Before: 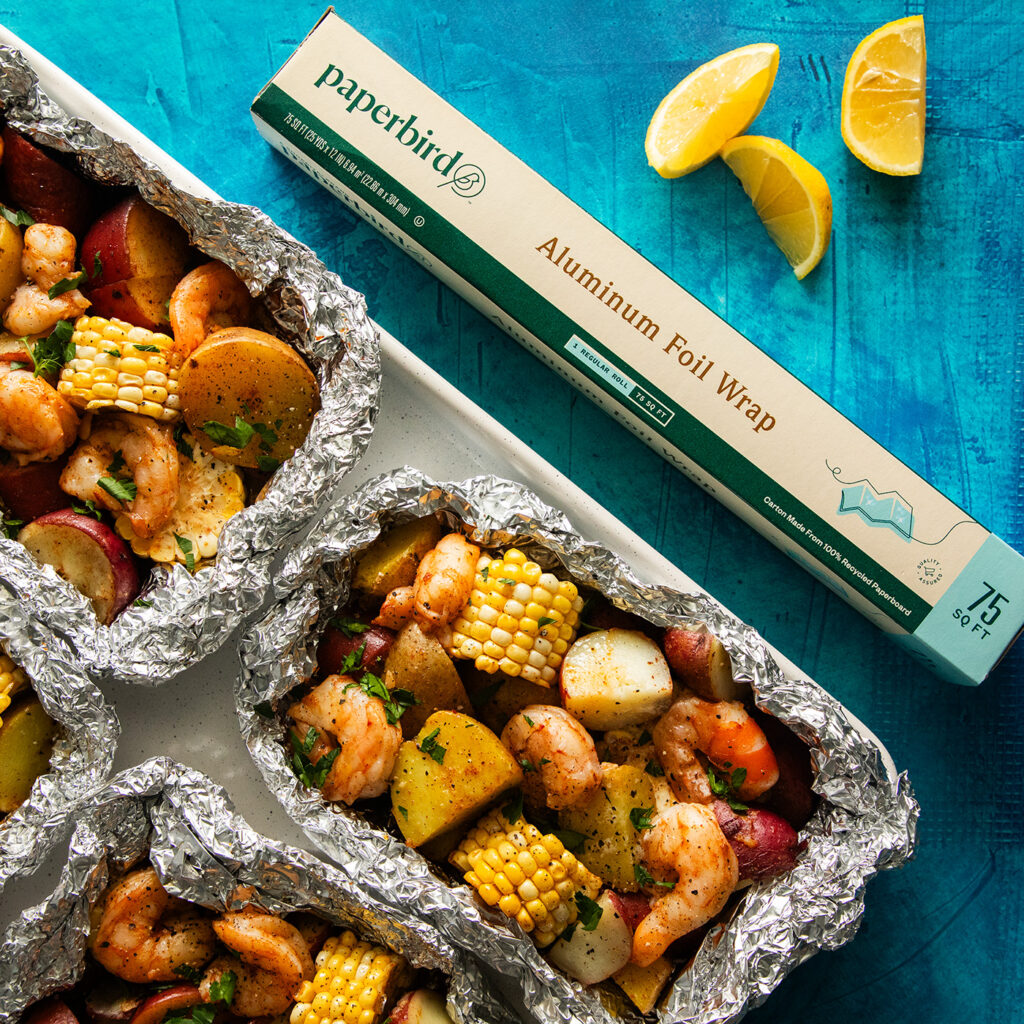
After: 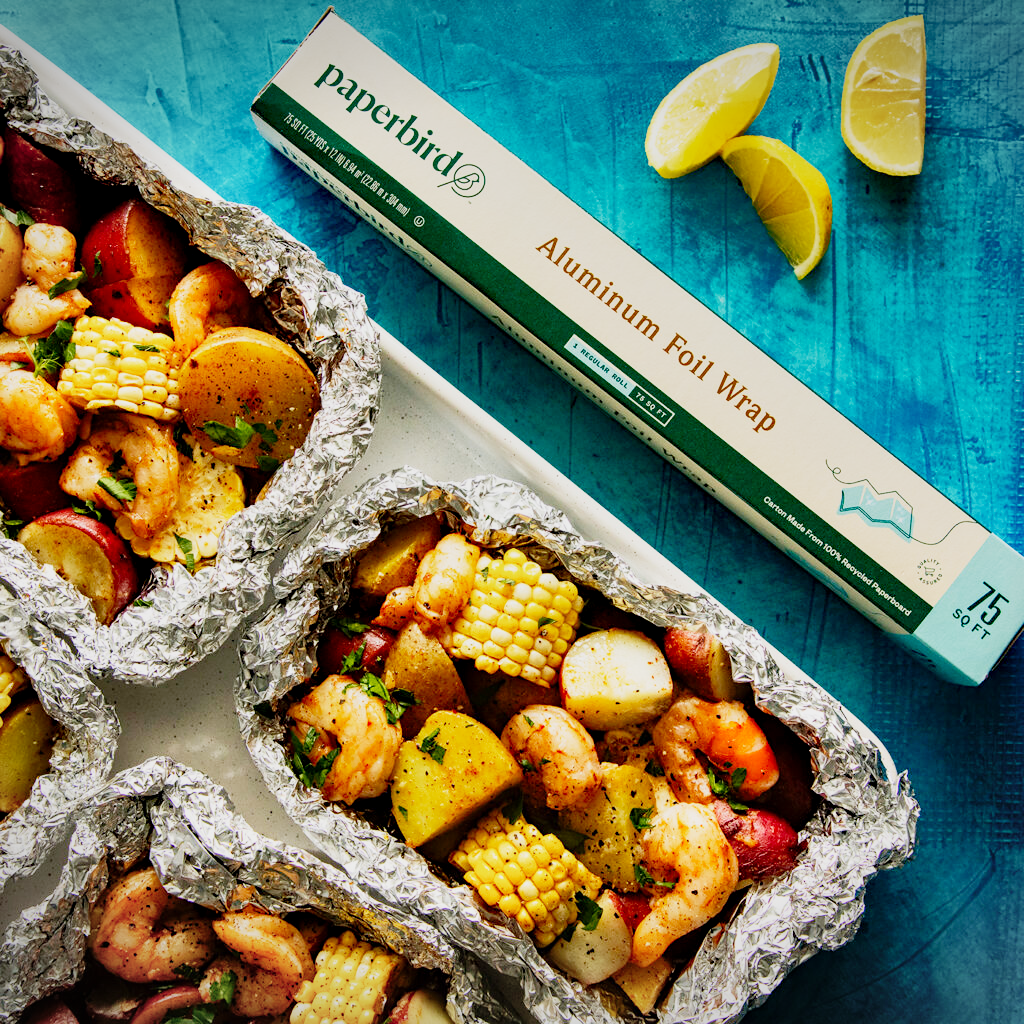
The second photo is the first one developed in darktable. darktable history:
color zones: curves: ch0 [(0.25, 0.5) (0.428, 0.473) (0.75, 0.5)]; ch1 [(0.243, 0.479) (0.398, 0.452) (0.75, 0.5)]
exposure: exposure -0.148 EV, compensate exposure bias true, compensate highlight preservation false
velvia: on, module defaults
base curve: curves: ch0 [(0, 0) (0.028, 0.03) (0.121, 0.232) (0.46, 0.748) (0.859, 0.968) (1, 1)], fusion 1, preserve colors none
tone equalizer: on, module defaults
shadows and highlights: shadows 80.07, white point adjustment -8.95, highlights -61.19, soften with gaussian
vignetting: fall-off start 97.25%, brightness -0.408, saturation -0.302, width/height ratio 1.183, unbound false
